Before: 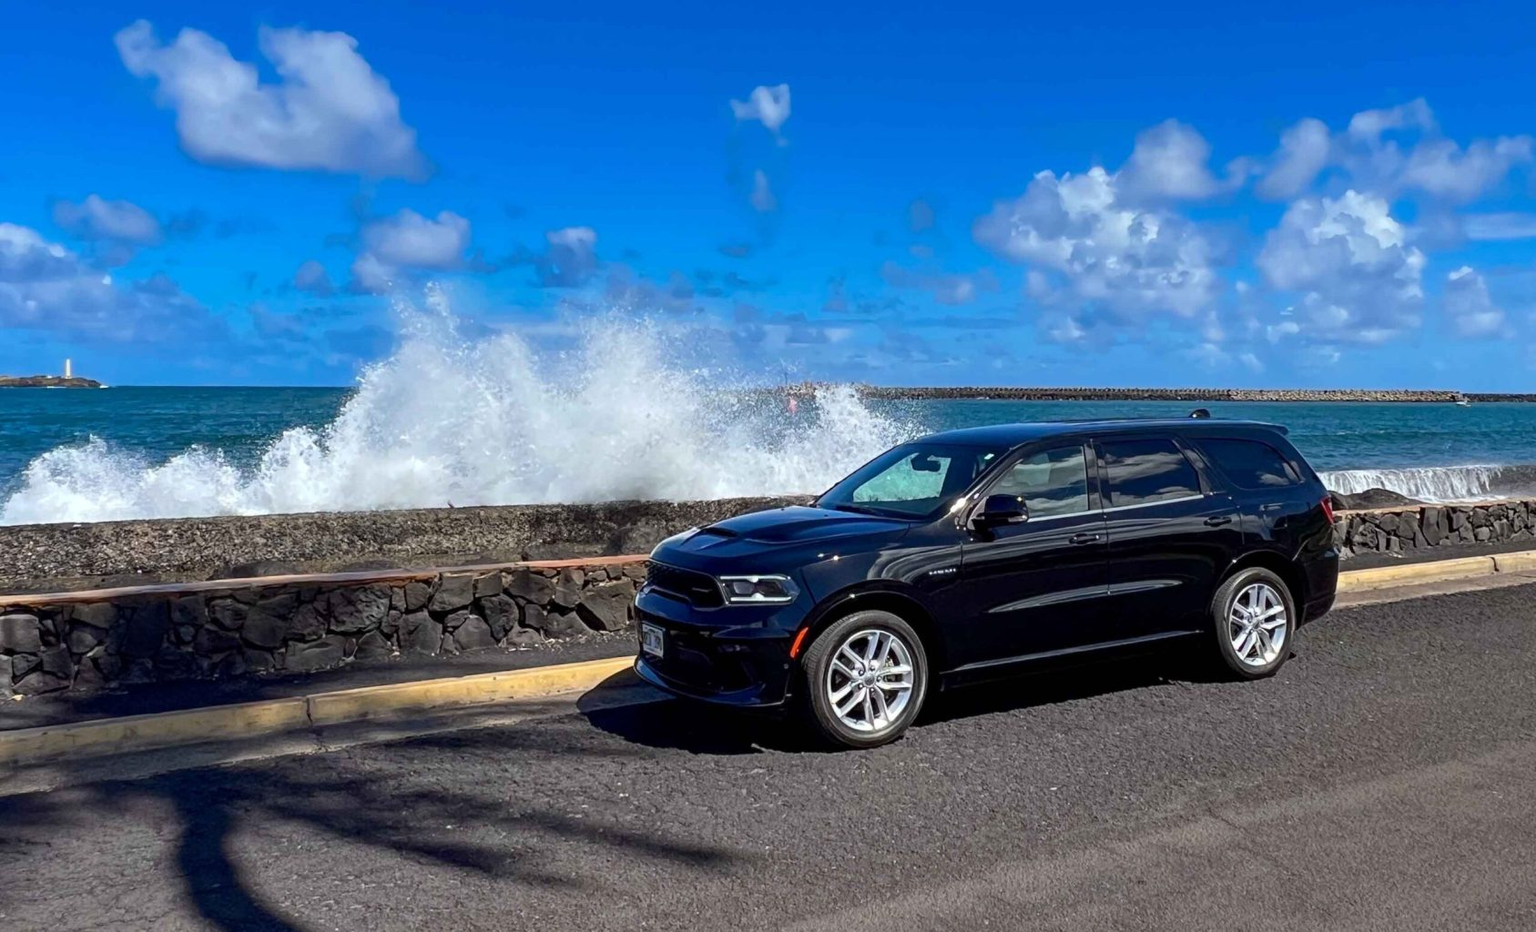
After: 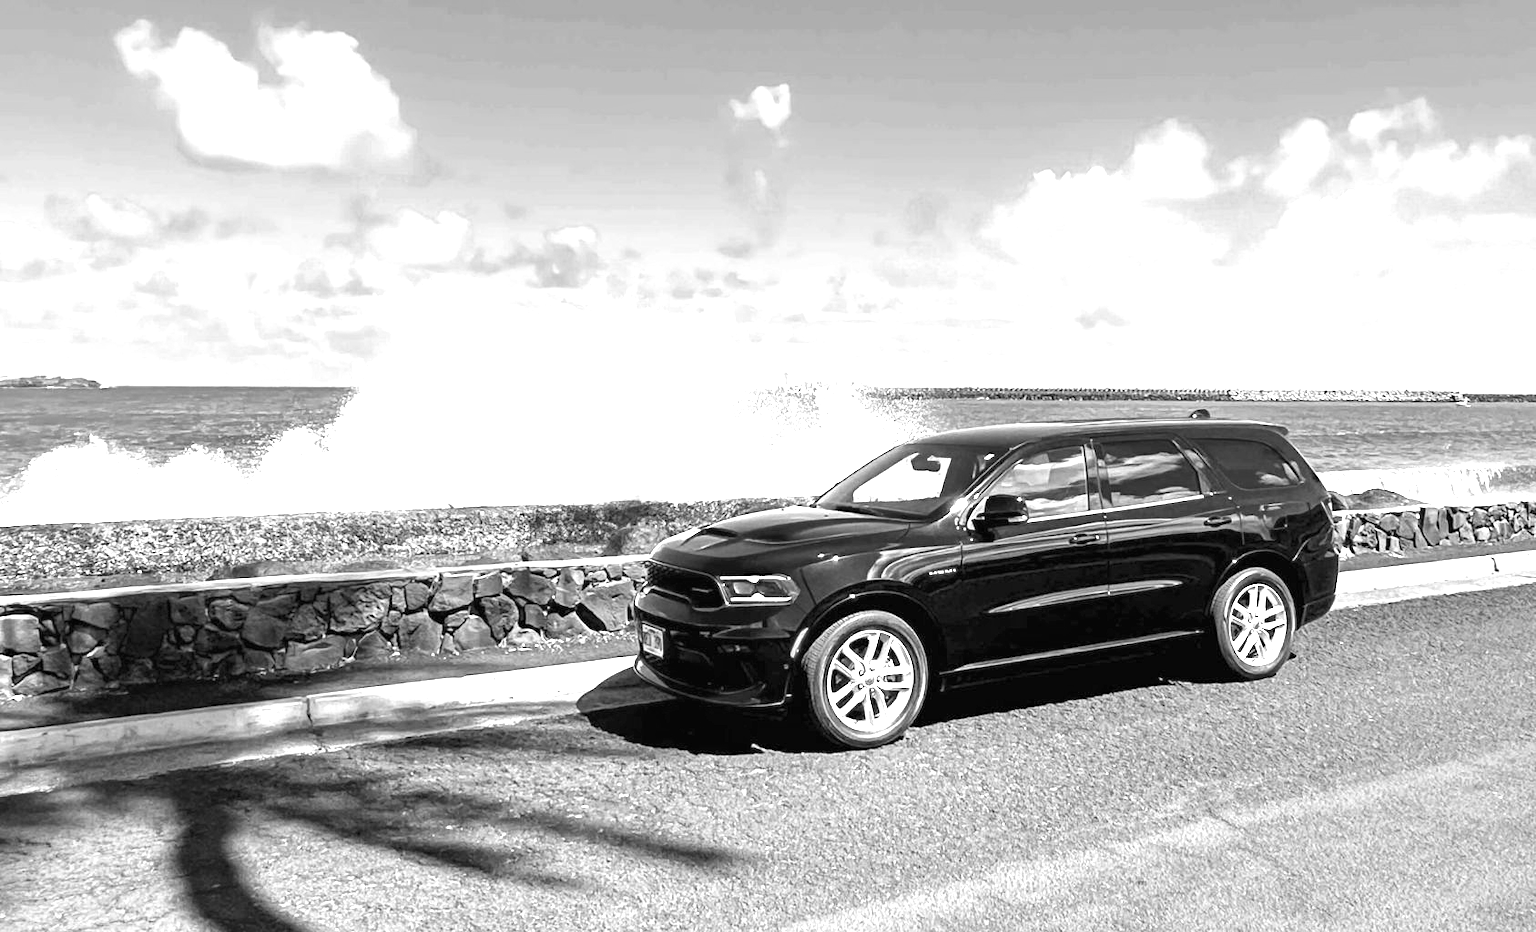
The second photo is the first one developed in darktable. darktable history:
exposure: black level correction 0, exposure 2.088 EV, compensate exposure bias true, compensate highlight preservation false
monochrome: a -3.63, b -0.465
